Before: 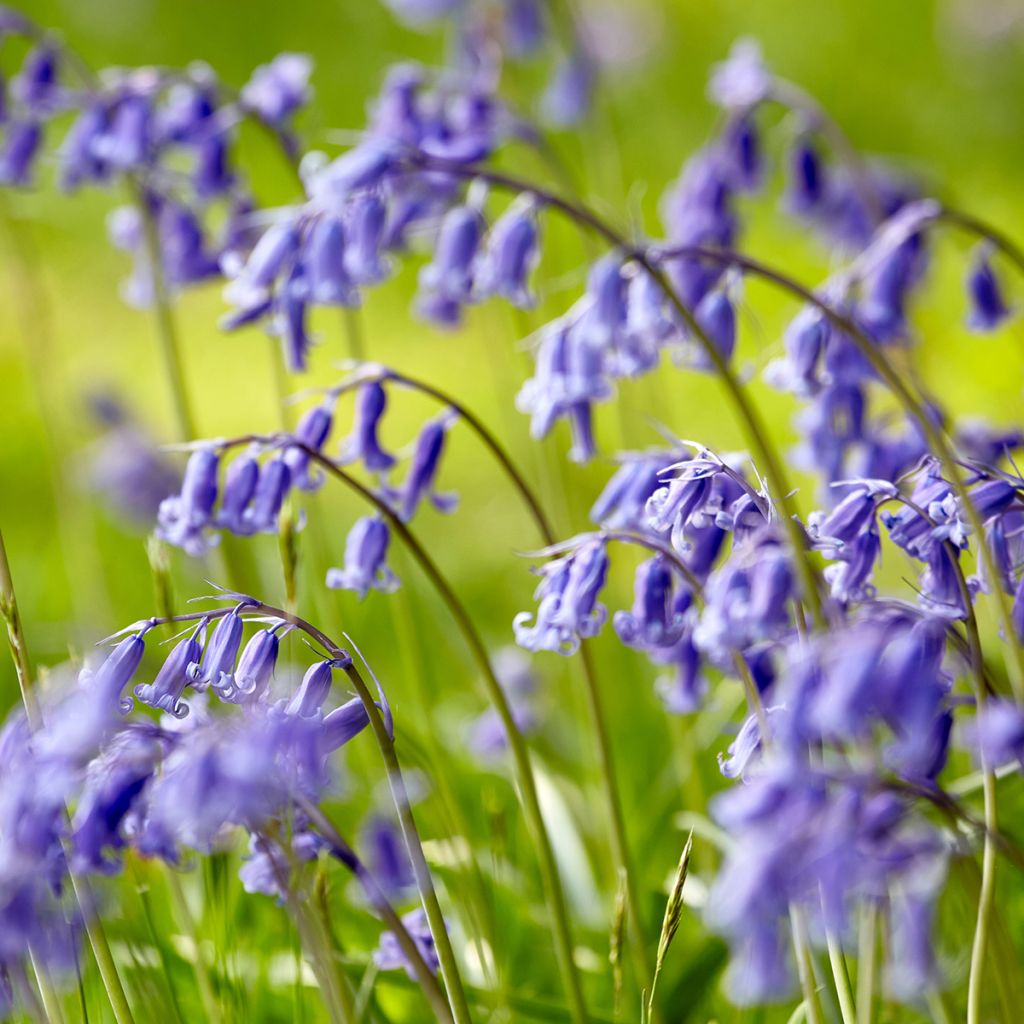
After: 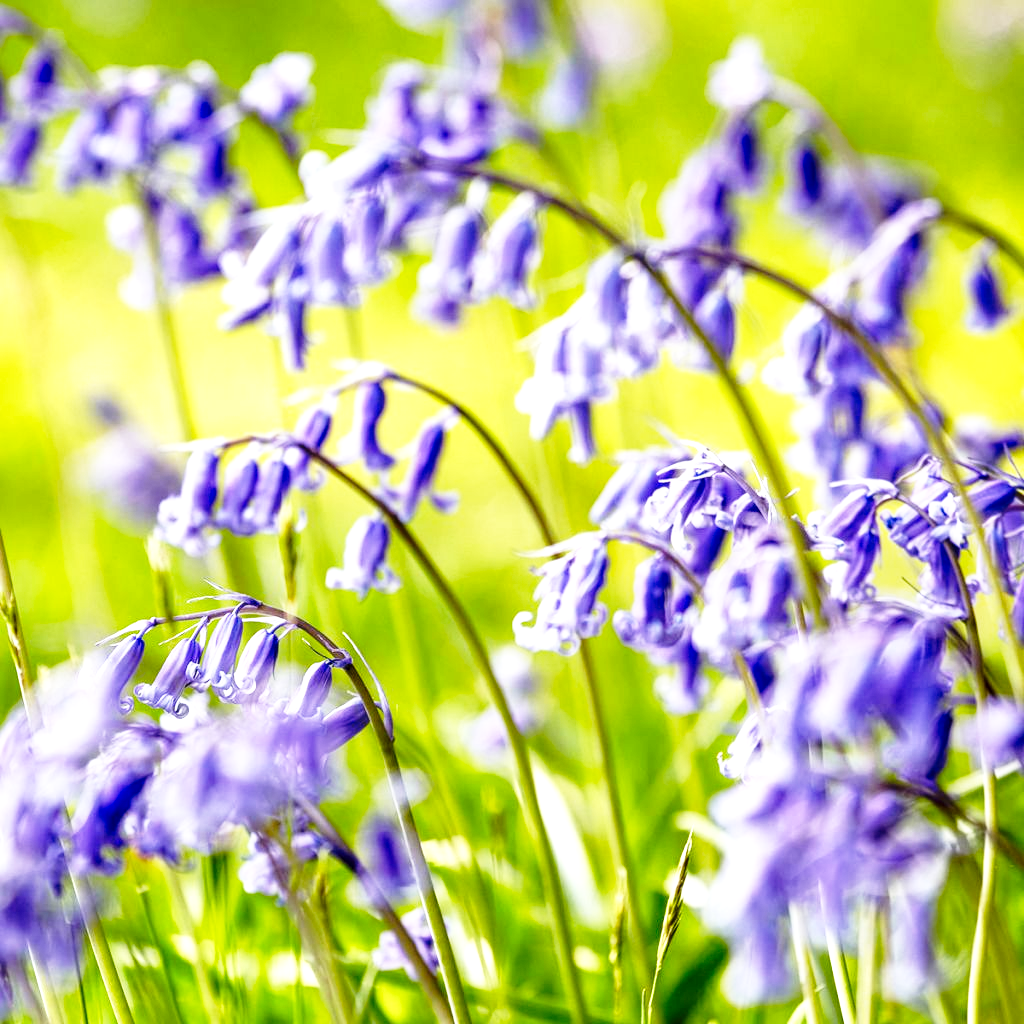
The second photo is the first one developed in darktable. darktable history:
local contrast: detail 130%
base curve: curves: ch0 [(0, 0) (0.026, 0.03) (0.109, 0.232) (0.351, 0.748) (0.669, 0.968) (1, 1)], preserve colors none
